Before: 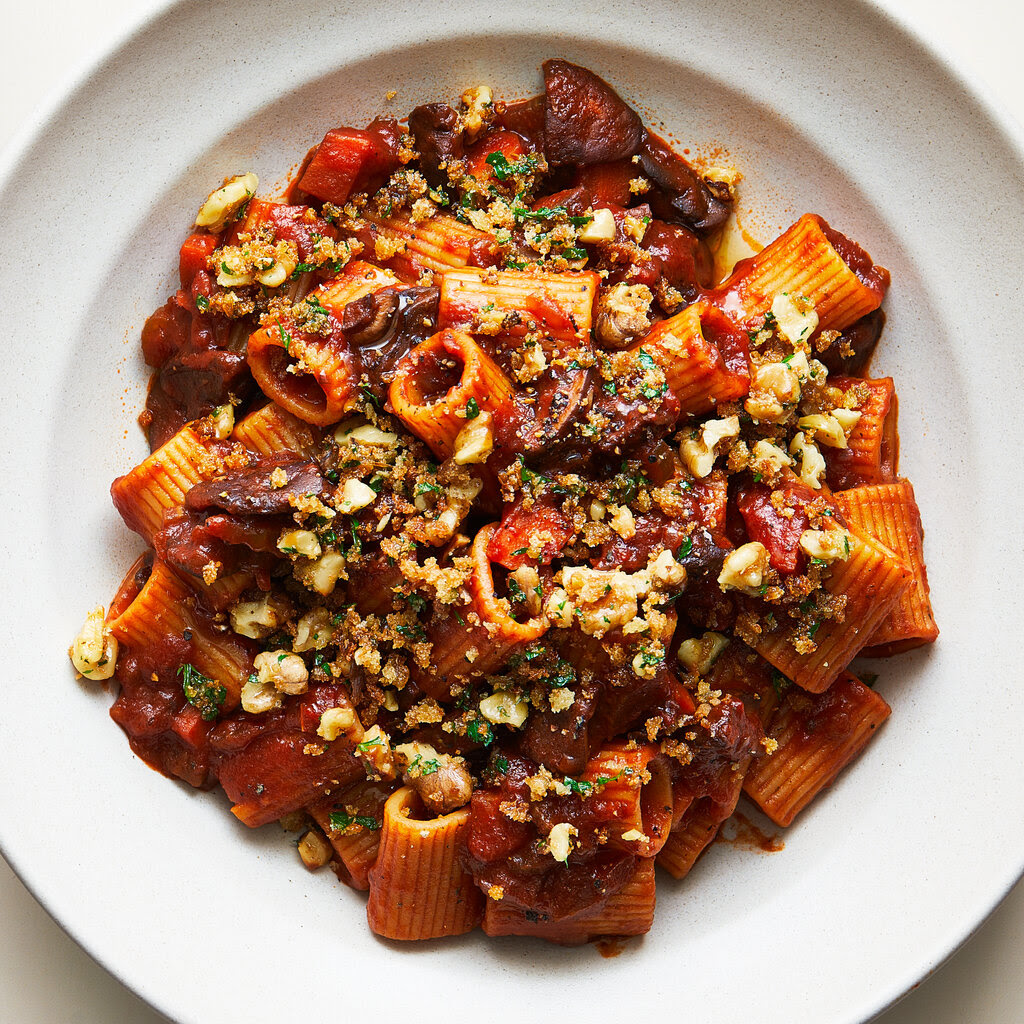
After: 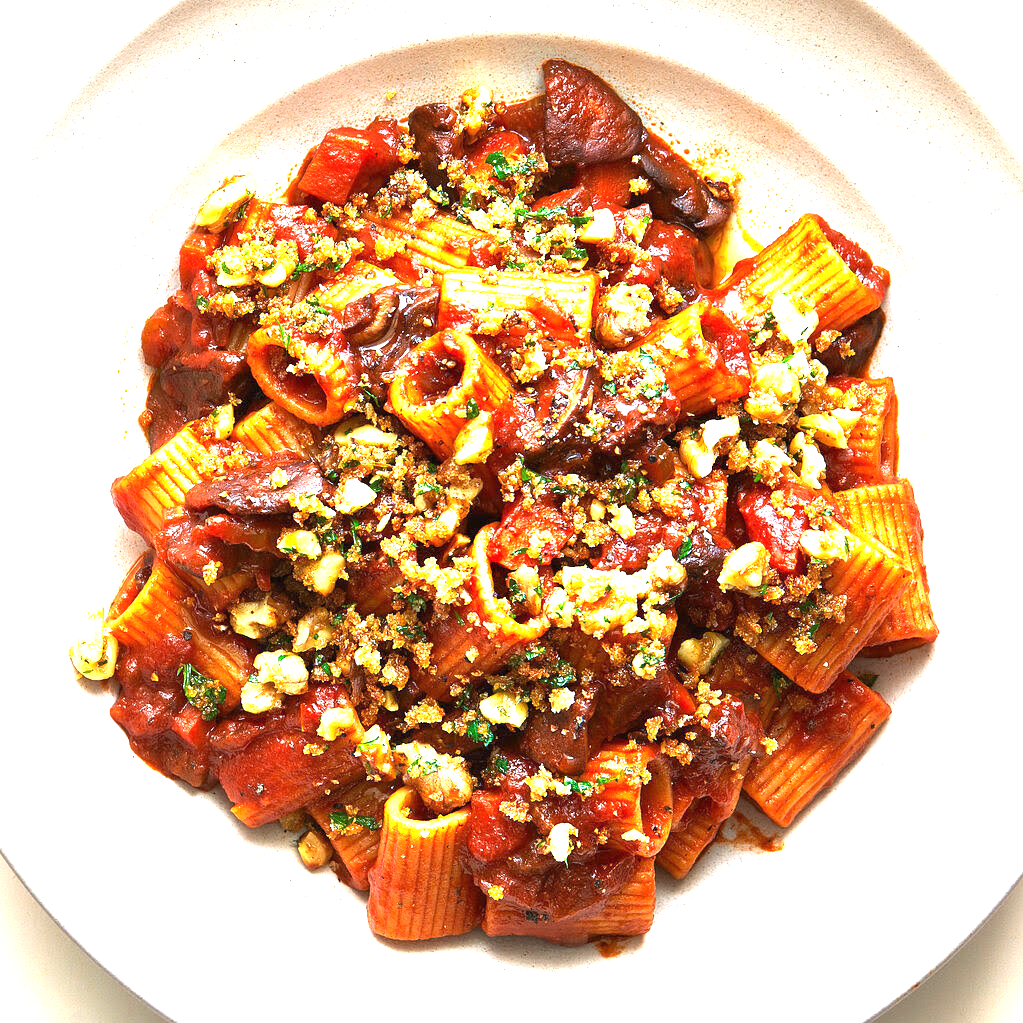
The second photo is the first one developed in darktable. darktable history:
exposure: black level correction 0, exposure 1.625 EV, compensate exposure bias true, compensate highlight preservation false
